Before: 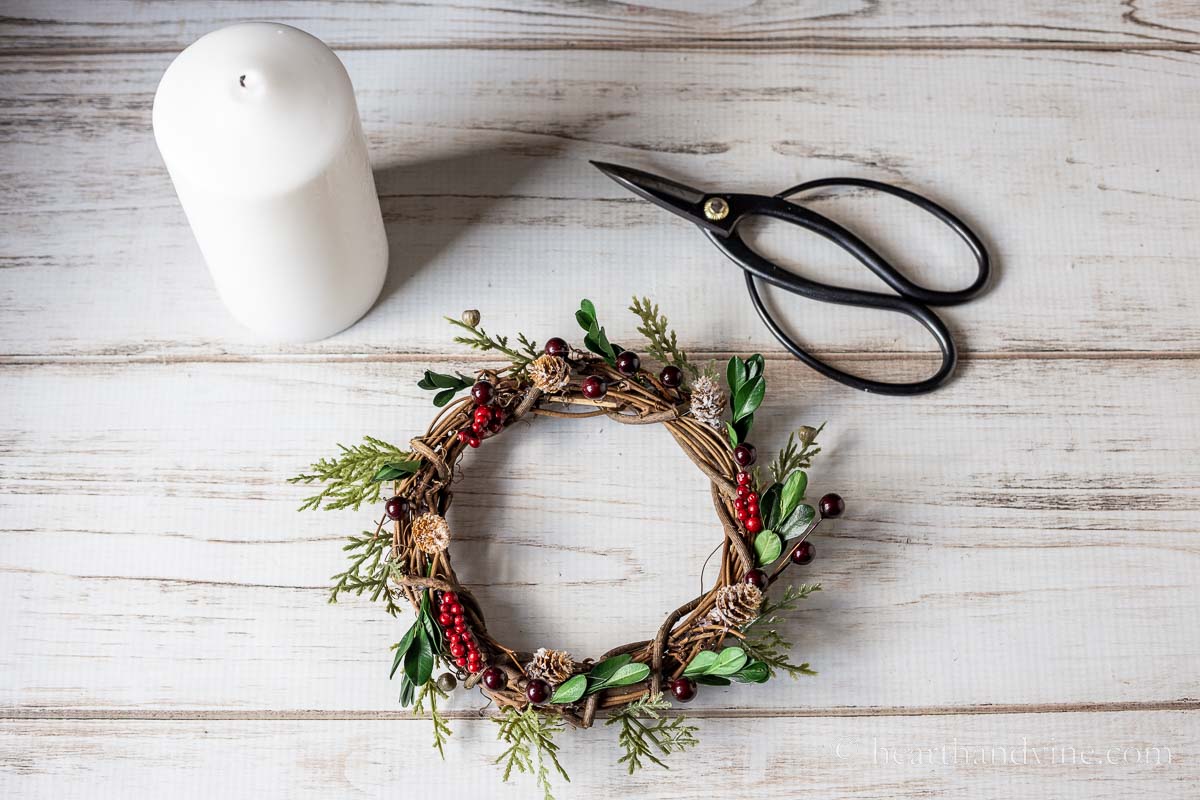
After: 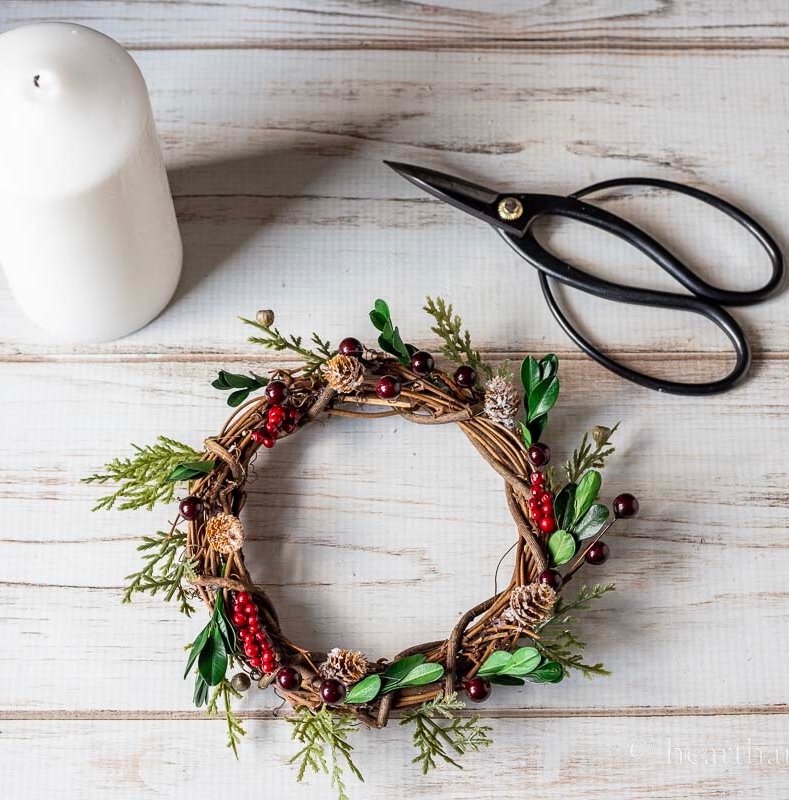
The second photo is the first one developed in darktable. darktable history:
crop: left 17.171%, right 16.996%
